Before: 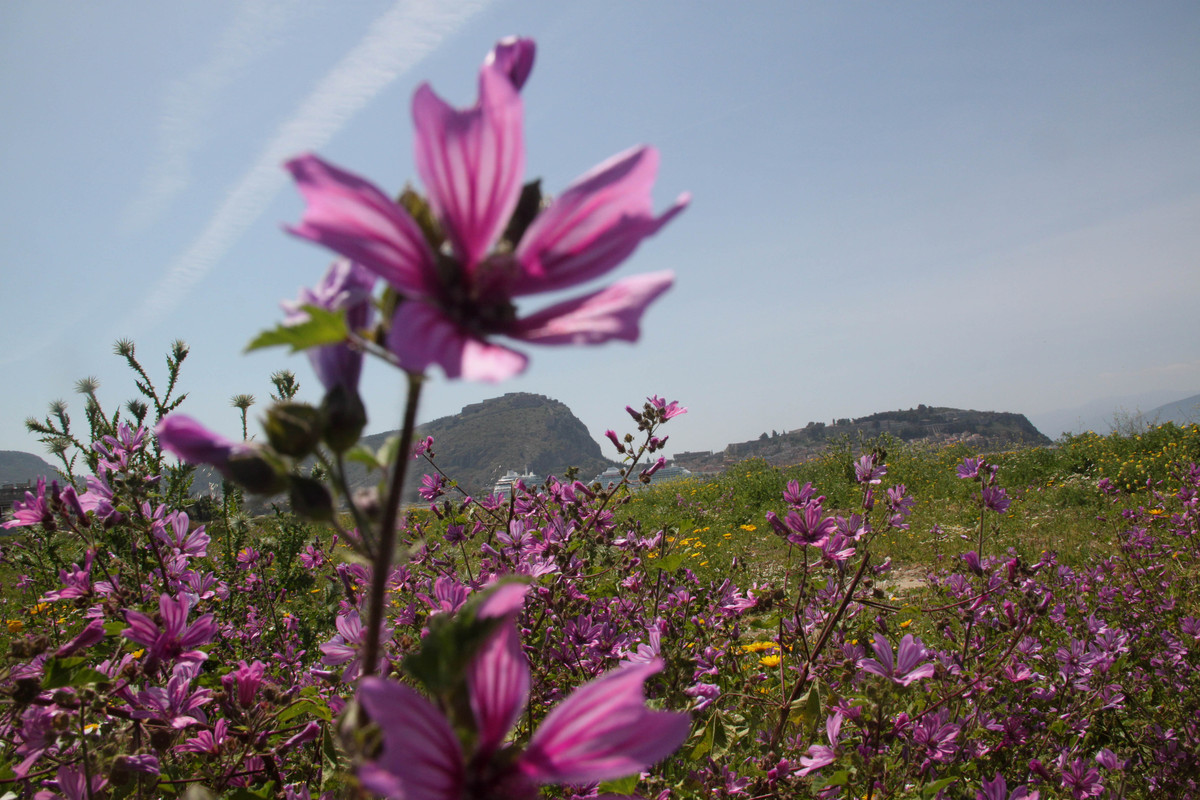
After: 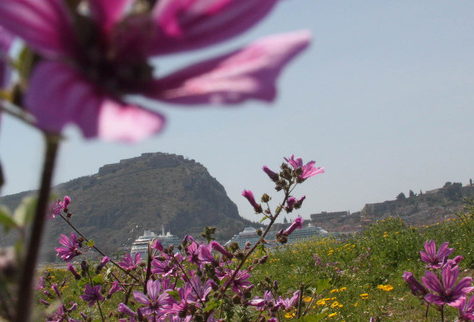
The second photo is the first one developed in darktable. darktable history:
crop: left 30.324%, top 30.086%, right 30.158%, bottom 29.58%
